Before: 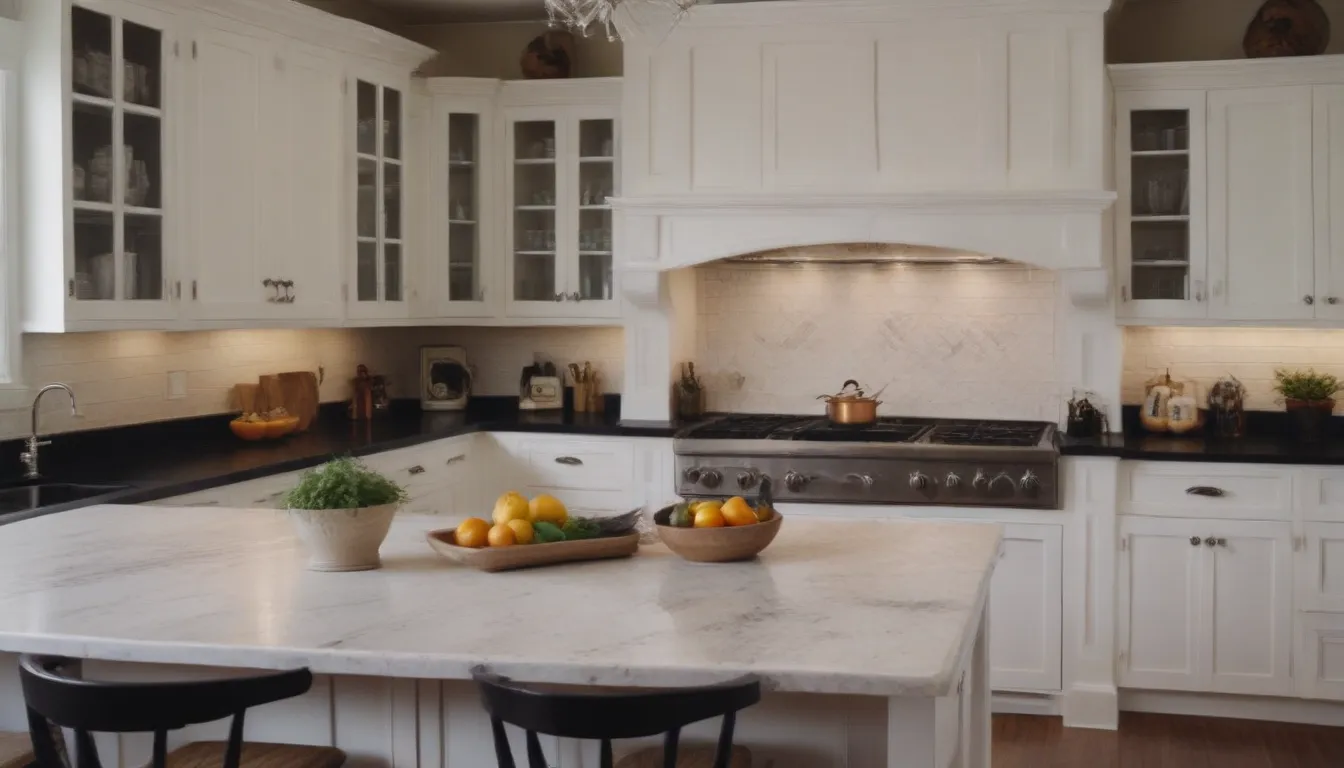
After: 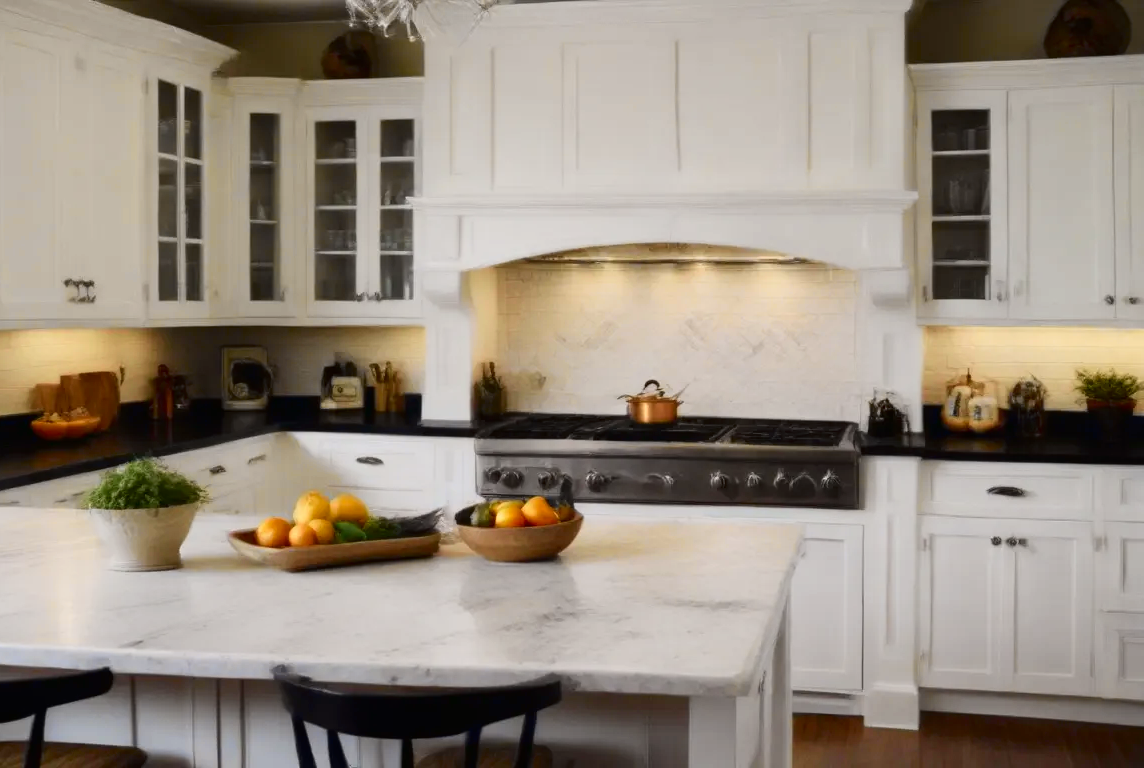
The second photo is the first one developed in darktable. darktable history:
crop and rotate: left 14.817%
tone curve: curves: ch0 [(0, 0.006) (0.046, 0.011) (0.13, 0.062) (0.338, 0.327) (0.494, 0.55) (0.728, 0.835) (1, 1)]; ch1 [(0, 0) (0.346, 0.324) (0.45, 0.431) (0.5, 0.5) (0.522, 0.517) (0.55, 0.57) (1, 1)]; ch2 [(0, 0) (0.453, 0.418) (0.5, 0.5) (0.526, 0.524) (0.554, 0.598) (0.622, 0.679) (0.707, 0.761) (1, 1)], color space Lab, independent channels, preserve colors none
